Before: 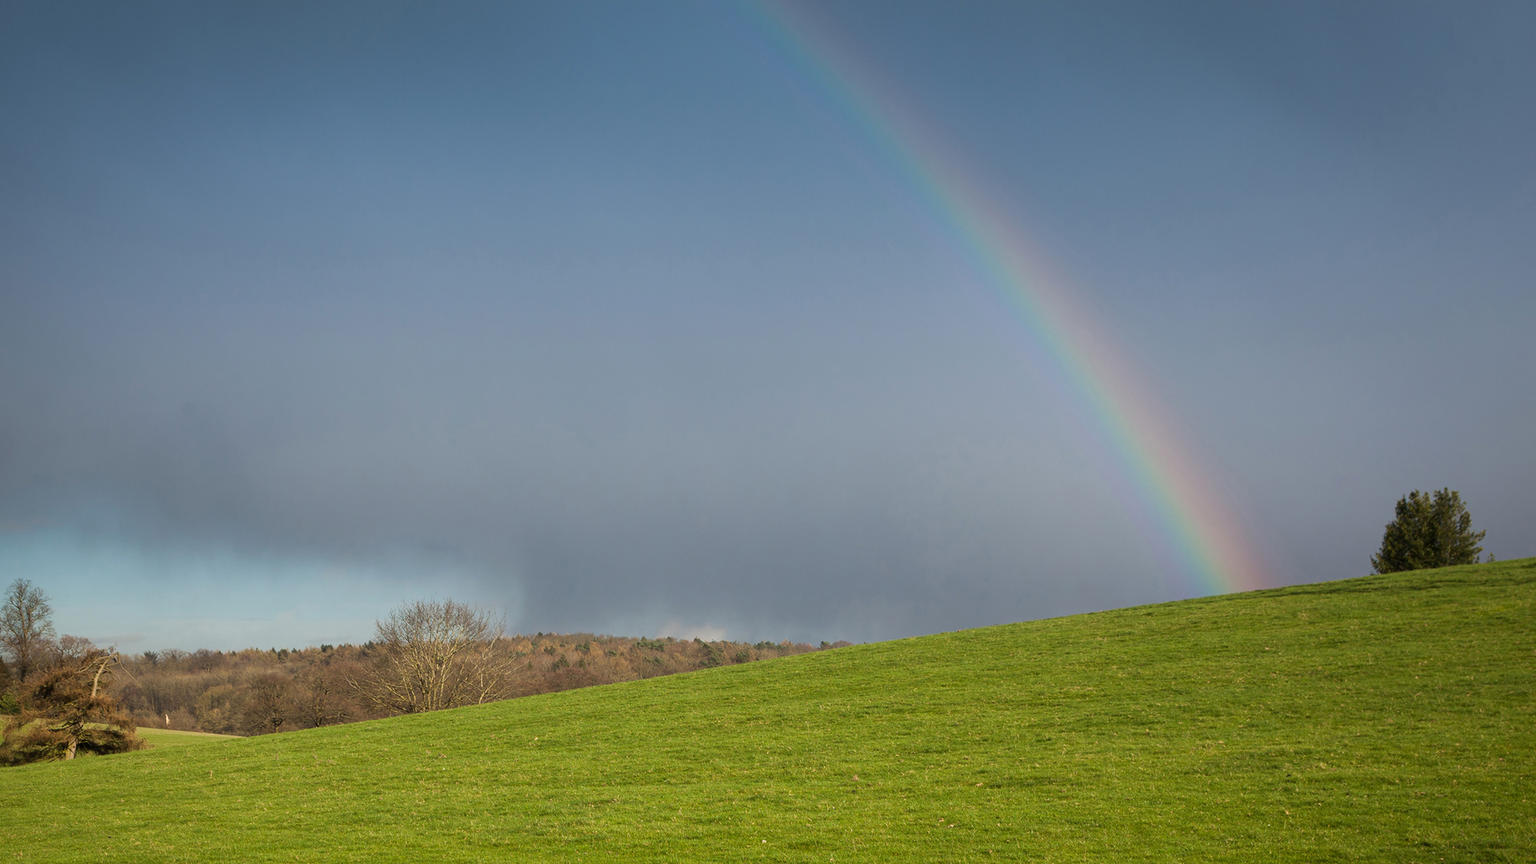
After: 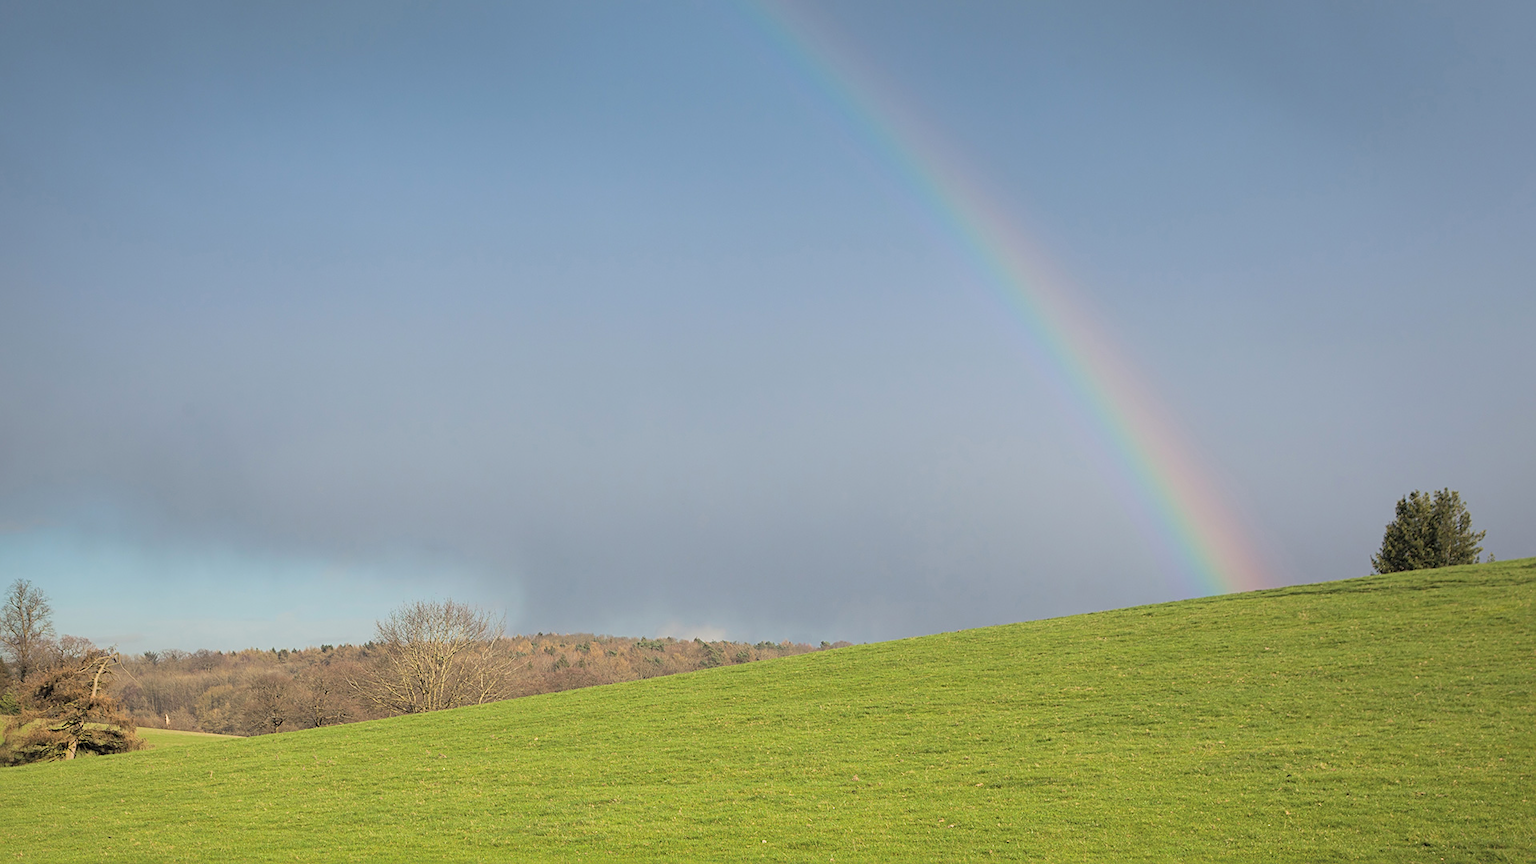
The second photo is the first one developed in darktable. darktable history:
shadows and highlights: shadows 25, highlights -25
global tonemap: drago (0.7, 100)
sharpen: on, module defaults
